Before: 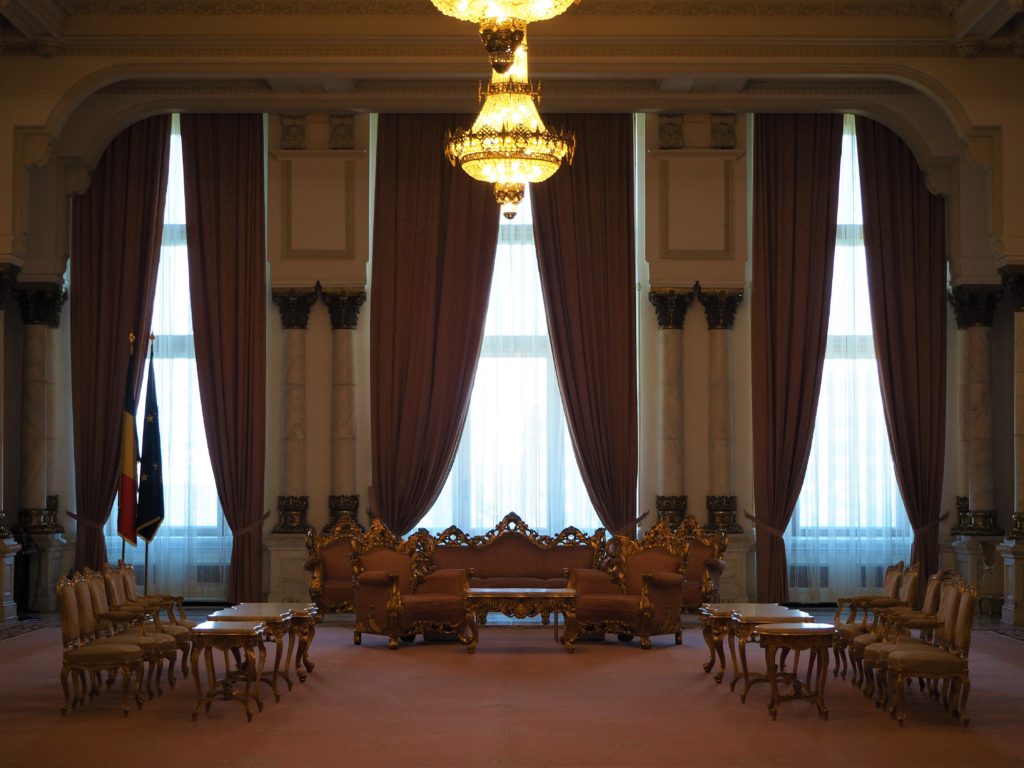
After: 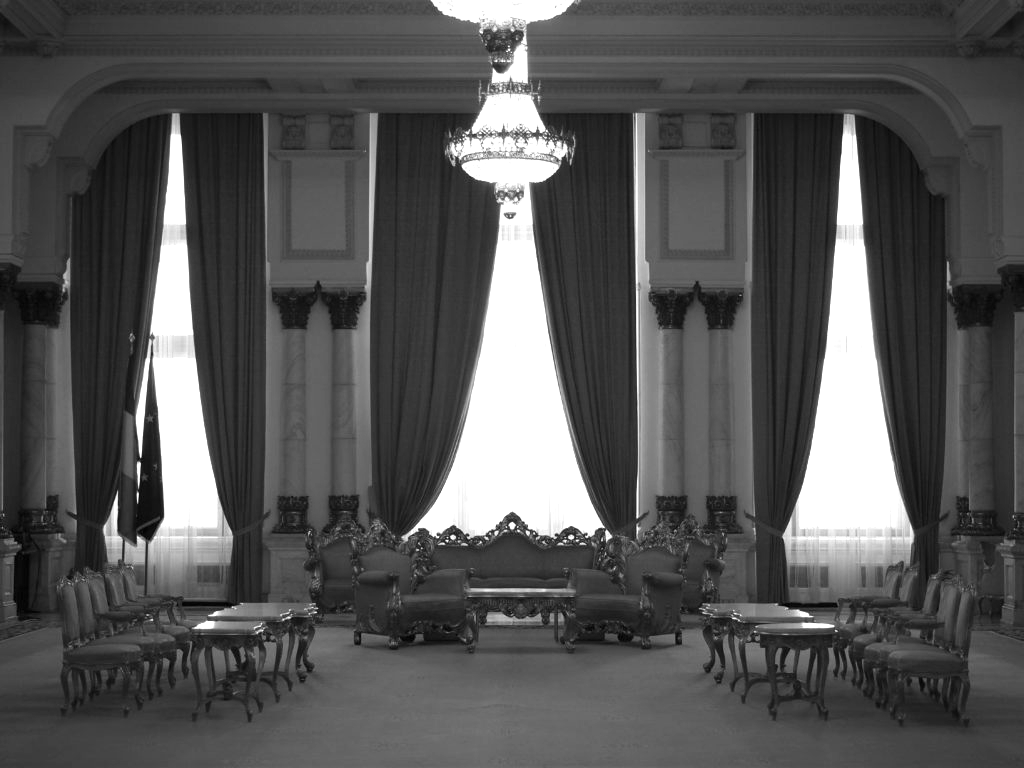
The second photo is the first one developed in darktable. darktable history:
monochrome: on, module defaults
exposure: black level correction 0, exposure 0.7 EV, compensate exposure bias true, compensate highlight preservation false
